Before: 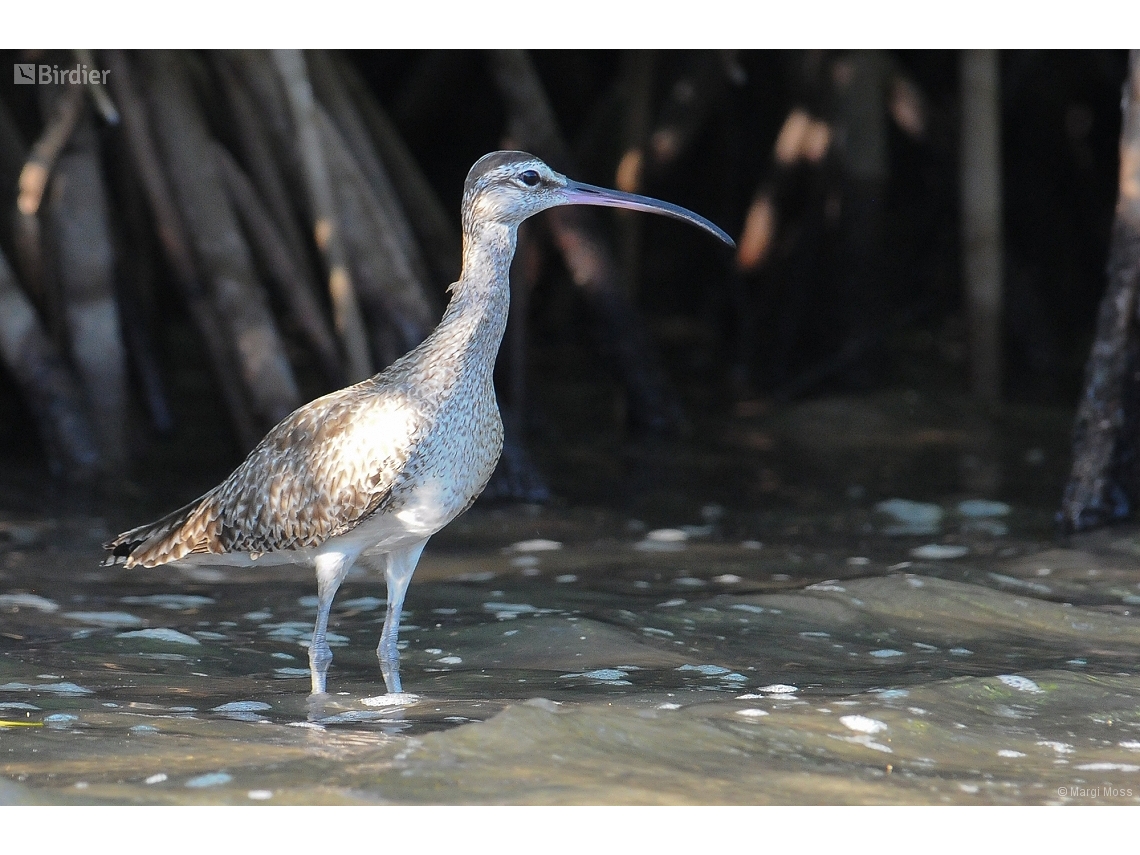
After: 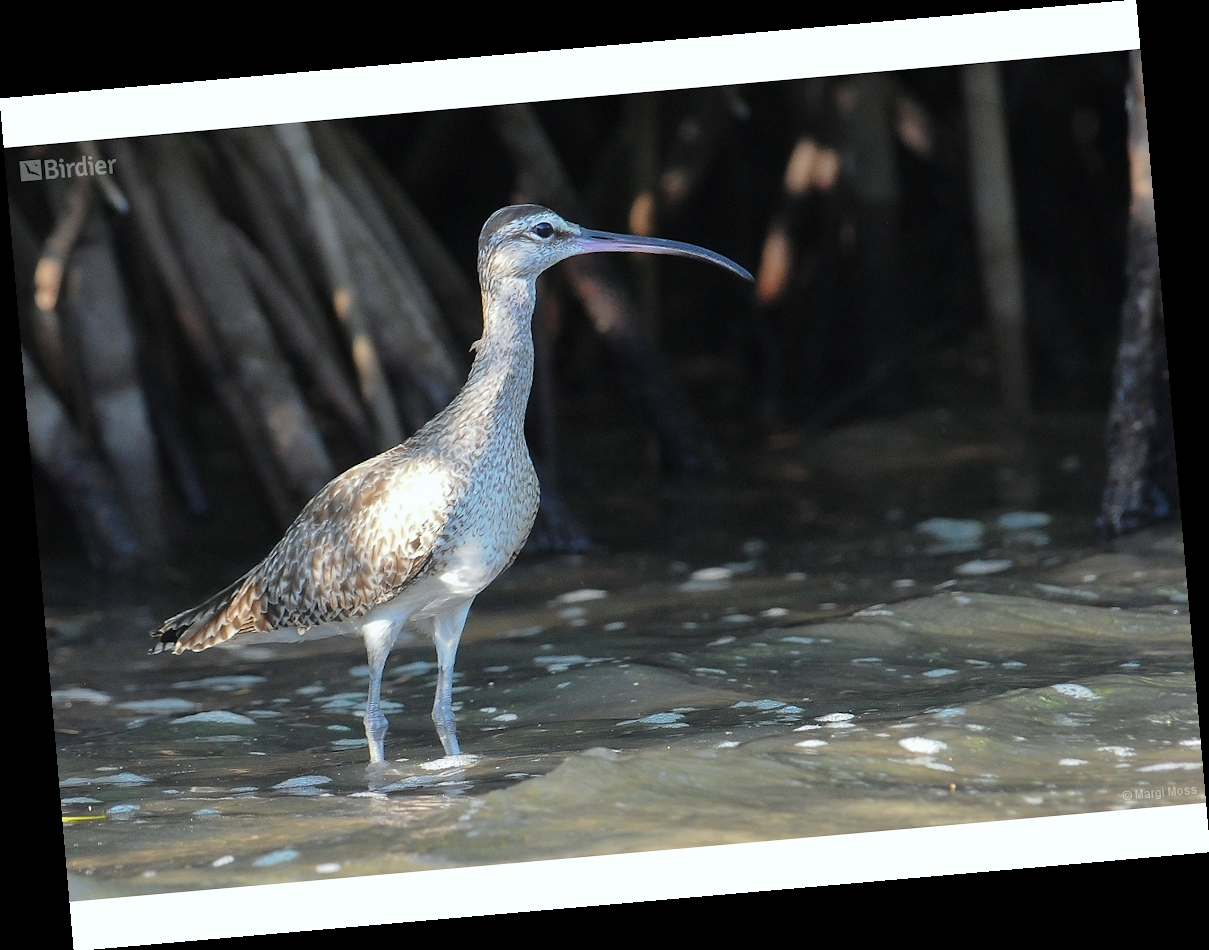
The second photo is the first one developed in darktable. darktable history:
white balance: red 0.978, blue 0.999
rotate and perspective: rotation -4.98°, automatic cropping off
